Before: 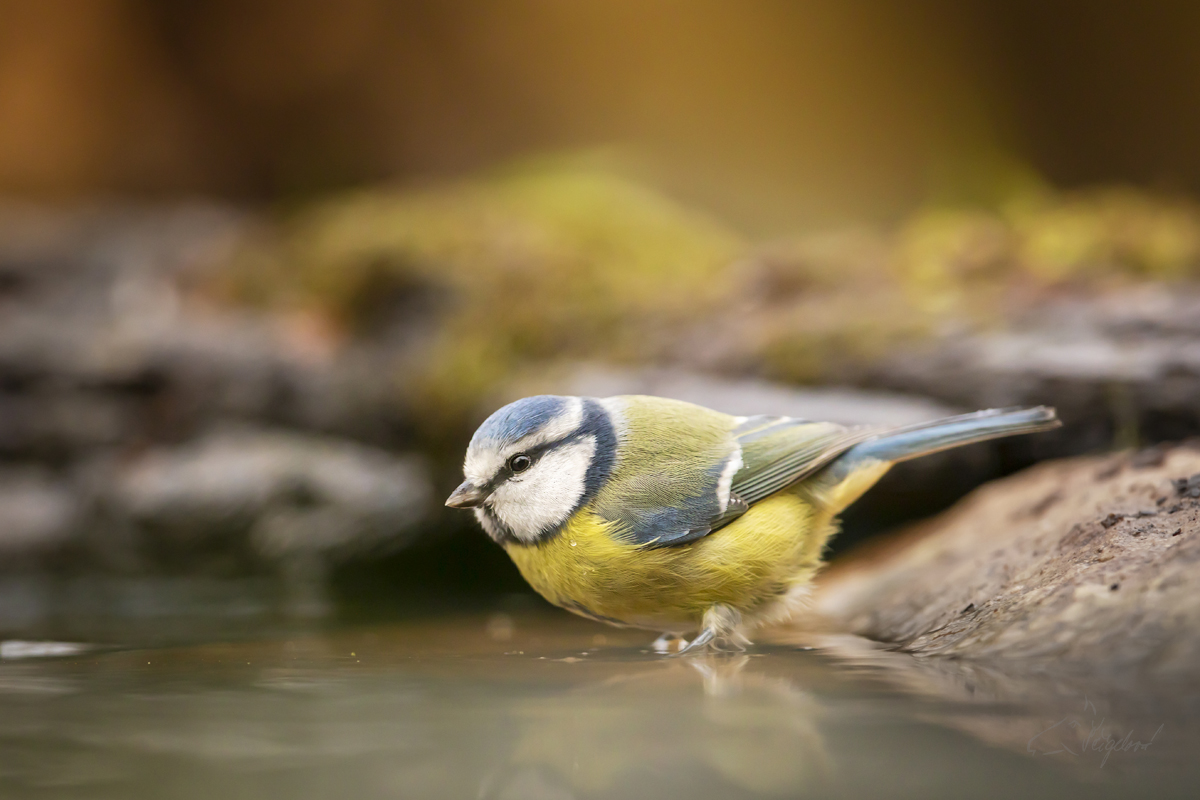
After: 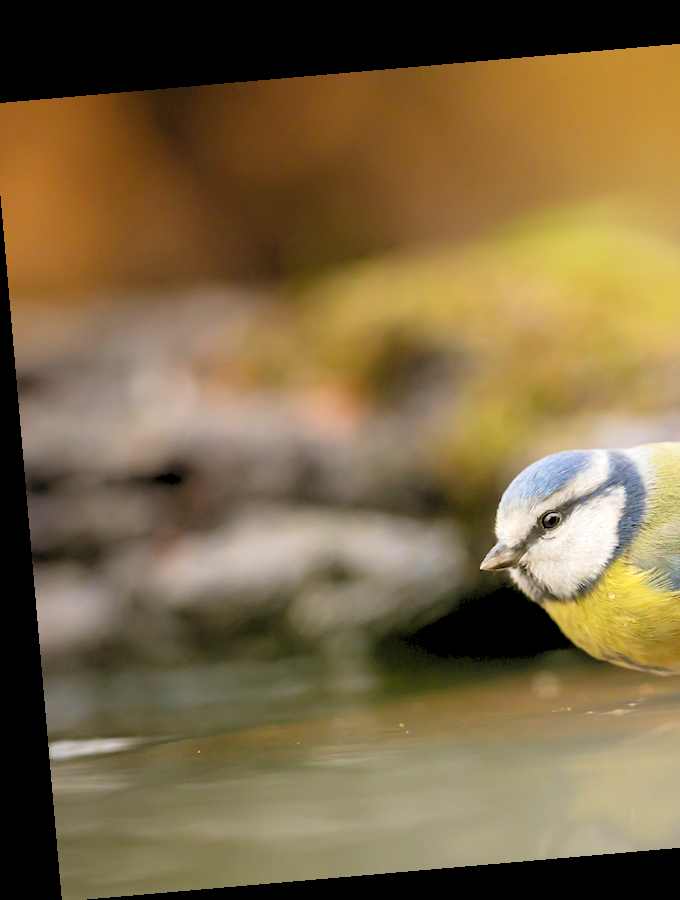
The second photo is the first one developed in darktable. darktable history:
crop: left 0.587%, right 45.588%, bottom 0.086%
levels: levels [0.093, 0.434, 0.988]
rotate and perspective: rotation -4.98°, automatic cropping off
